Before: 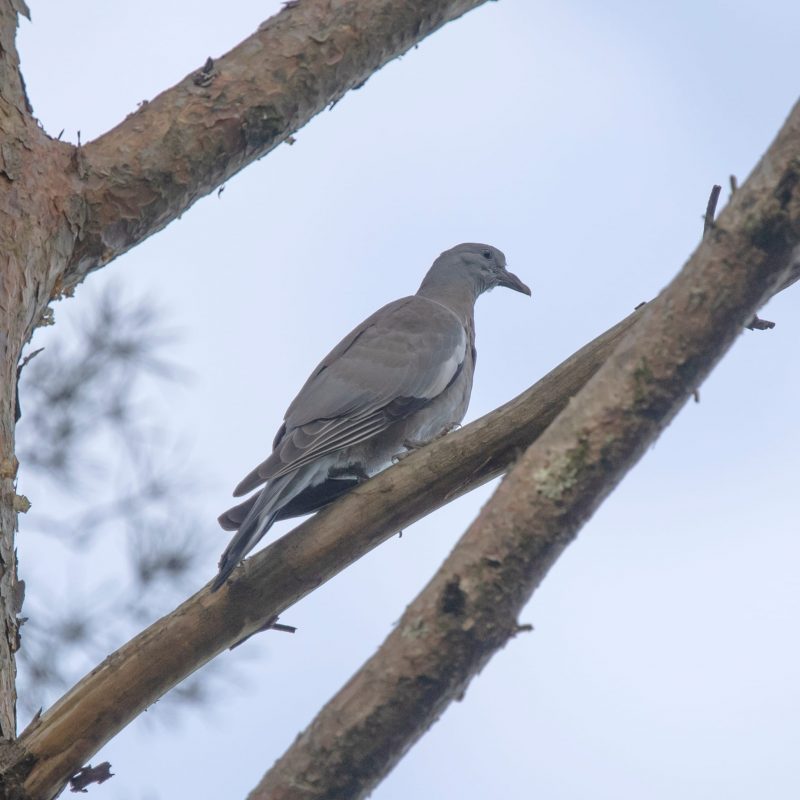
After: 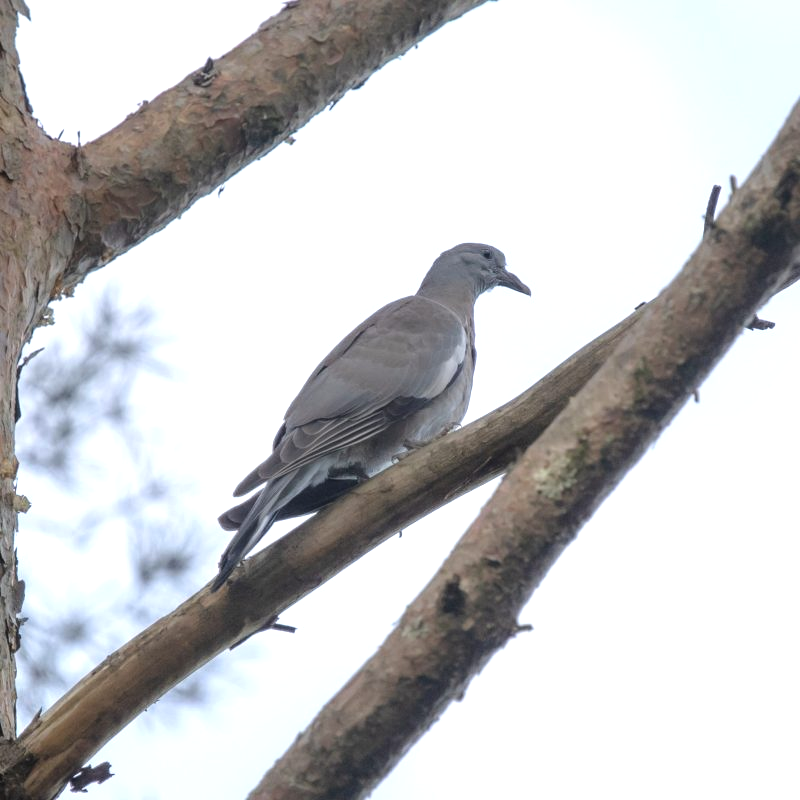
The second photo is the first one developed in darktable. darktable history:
tone equalizer: -8 EV -0.724 EV, -7 EV -0.693 EV, -6 EV -0.603 EV, -5 EV -0.383 EV, -3 EV 0.395 EV, -2 EV 0.6 EV, -1 EV 0.687 EV, +0 EV 0.737 EV, smoothing diameter 2.07%, edges refinement/feathering 16.57, mask exposure compensation -1.57 EV, filter diffusion 5
